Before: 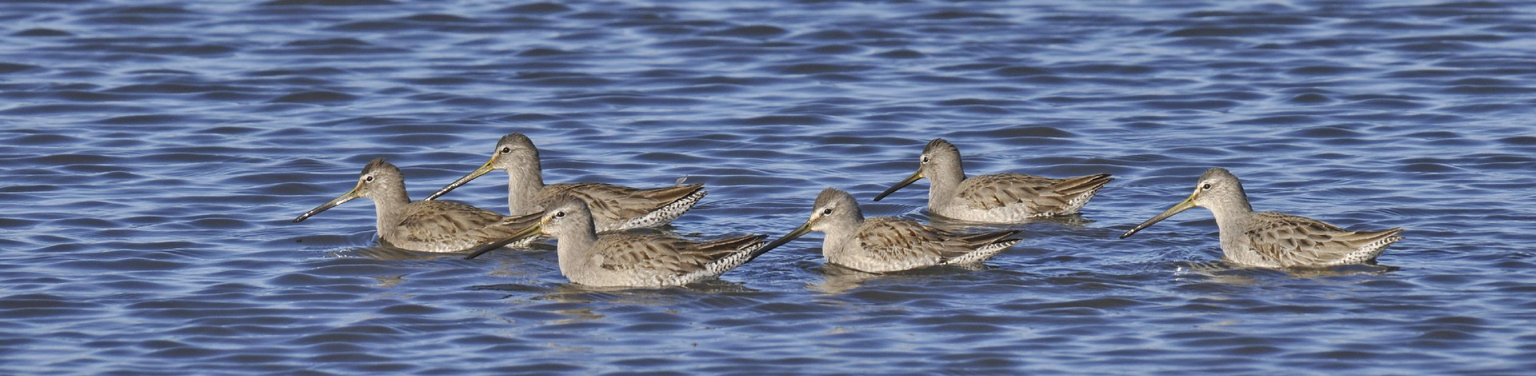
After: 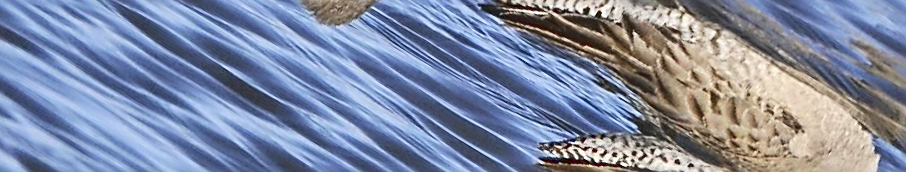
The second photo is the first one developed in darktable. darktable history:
exposure: black level correction 0.001, compensate exposure bias true, compensate highlight preservation false
crop and rotate: angle 148.46°, left 9.143%, top 15.62%, right 4.479%, bottom 17.176%
tone curve: curves: ch0 [(0, 0) (0.003, 0.072) (0.011, 0.077) (0.025, 0.082) (0.044, 0.094) (0.069, 0.106) (0.1, 0.125) (0.136, 0.145) (0.177, 0.173) (0.224, 0.216) (0.277, 0.281) (0.335, 0.356) (0.399, 0.436) (0.468, 0.53) (0.543, 0.629) (0.623, 0.724) (0.709, 0.808) (0.801, 0.88) (0.898, 0.941) (1, 1)], color space Lab, linked channels
sharpen: amount 1.017
